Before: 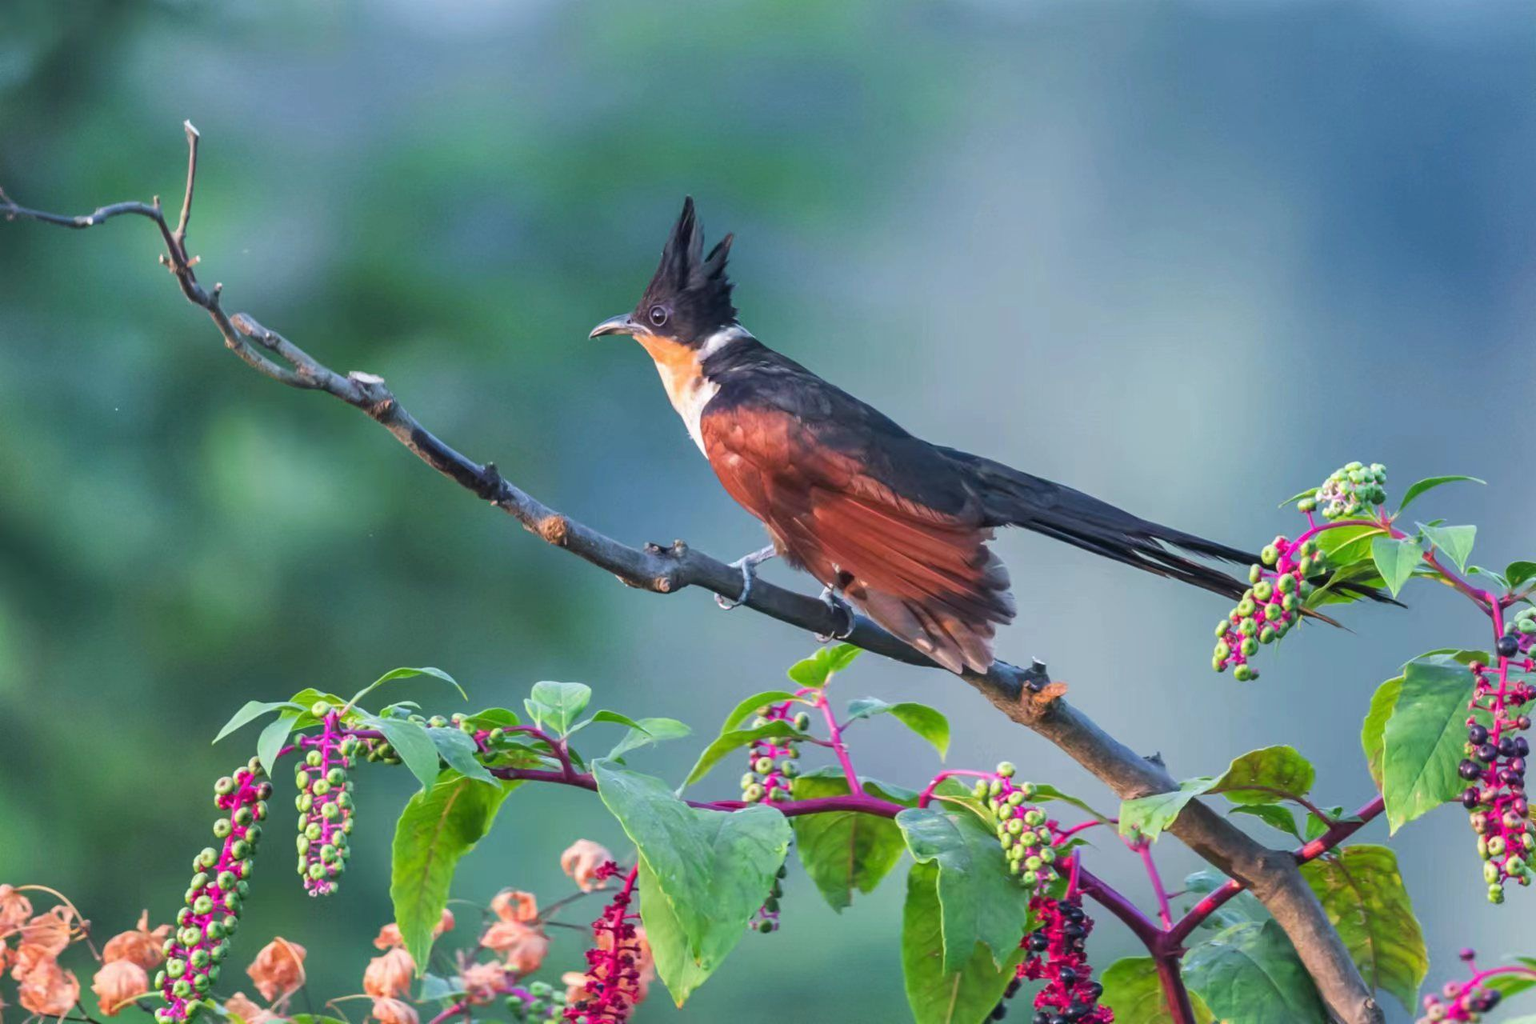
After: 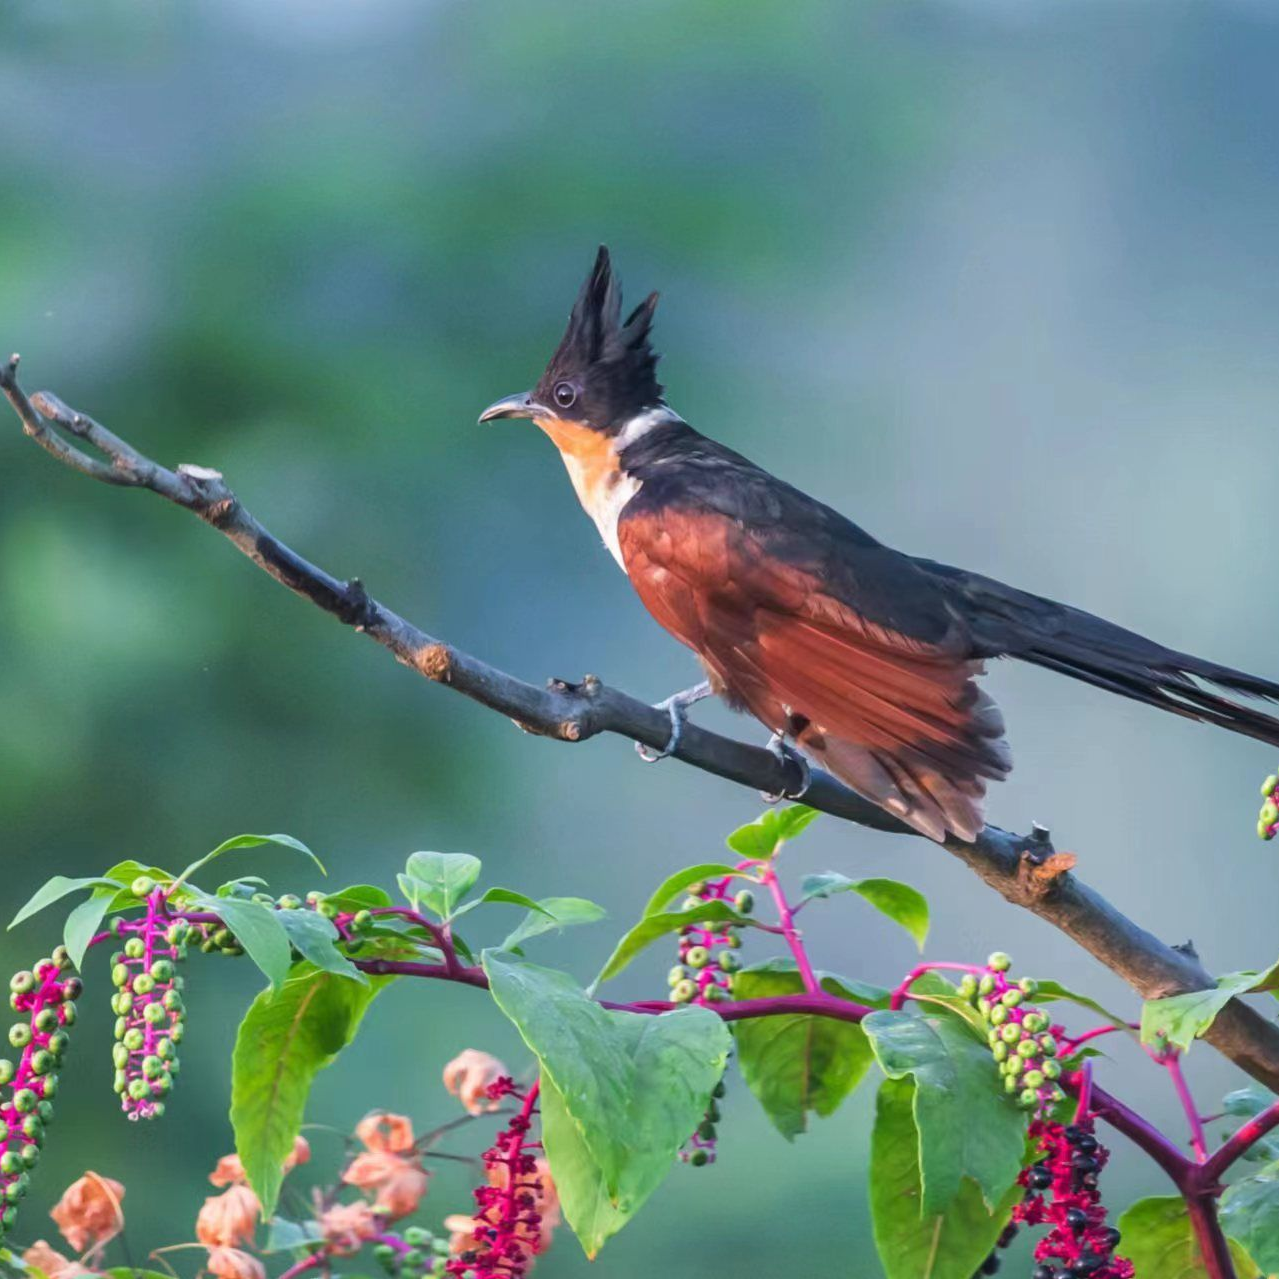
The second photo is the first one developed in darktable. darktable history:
crop and rotate: left 13.457%, right 19.905%
